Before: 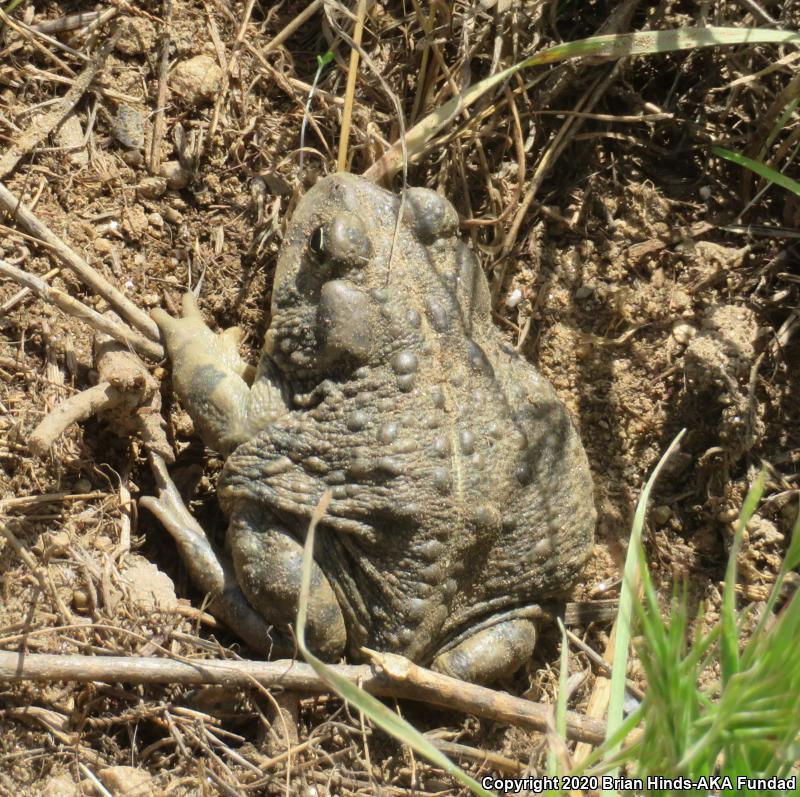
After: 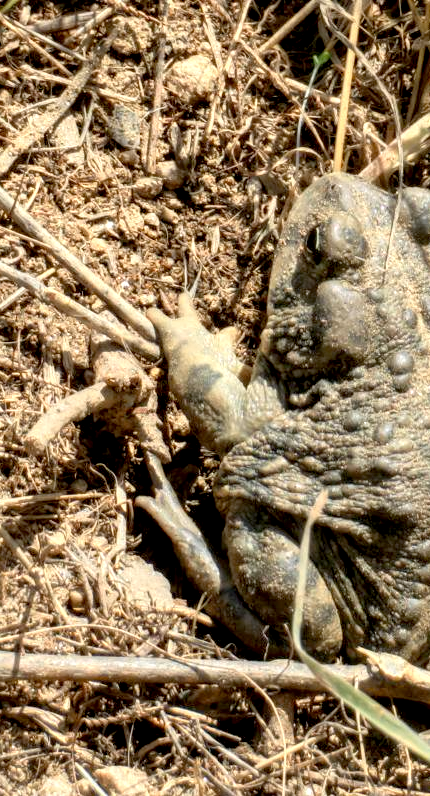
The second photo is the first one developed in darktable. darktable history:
color zones: curves: ch0 [(0.018, 0.548) (0.197, 0.654) (0.425, 0.447) (0.605, 0.658) (0.732, 0.579)]; ch1 [(0.105, 0.531) (0.224, 0.531) (0.386, 0.39) (0.618, 0.456) (0.732, 0.456) (0.956, 0.421)]; ch2 [(0.039, 0.583) (0.215, 0.465) (0.399, 0.544) (0.465, 0.548) (0.614, 0.447) (0.724, 0.43) (0.882, 0.623) (0.956, 0.632)]
crop: left 0.587%, right 45.588%, bottom 0.086%
local contrast: on, module defaults
exposure: black level correction 0.016, exposure -0.009 EV, compensate highlight preservation false
